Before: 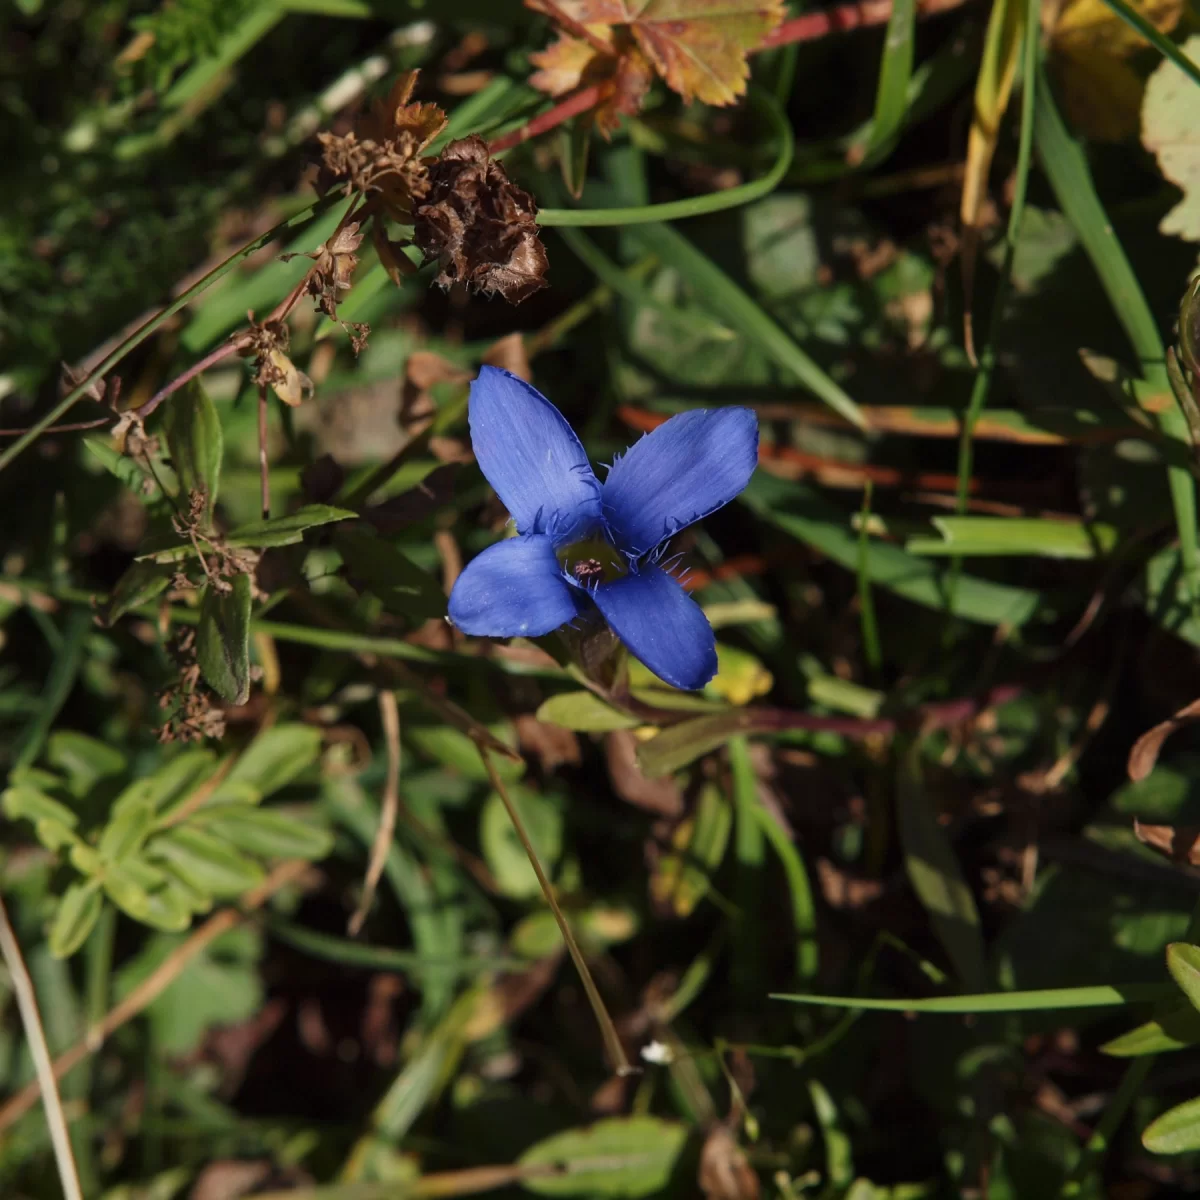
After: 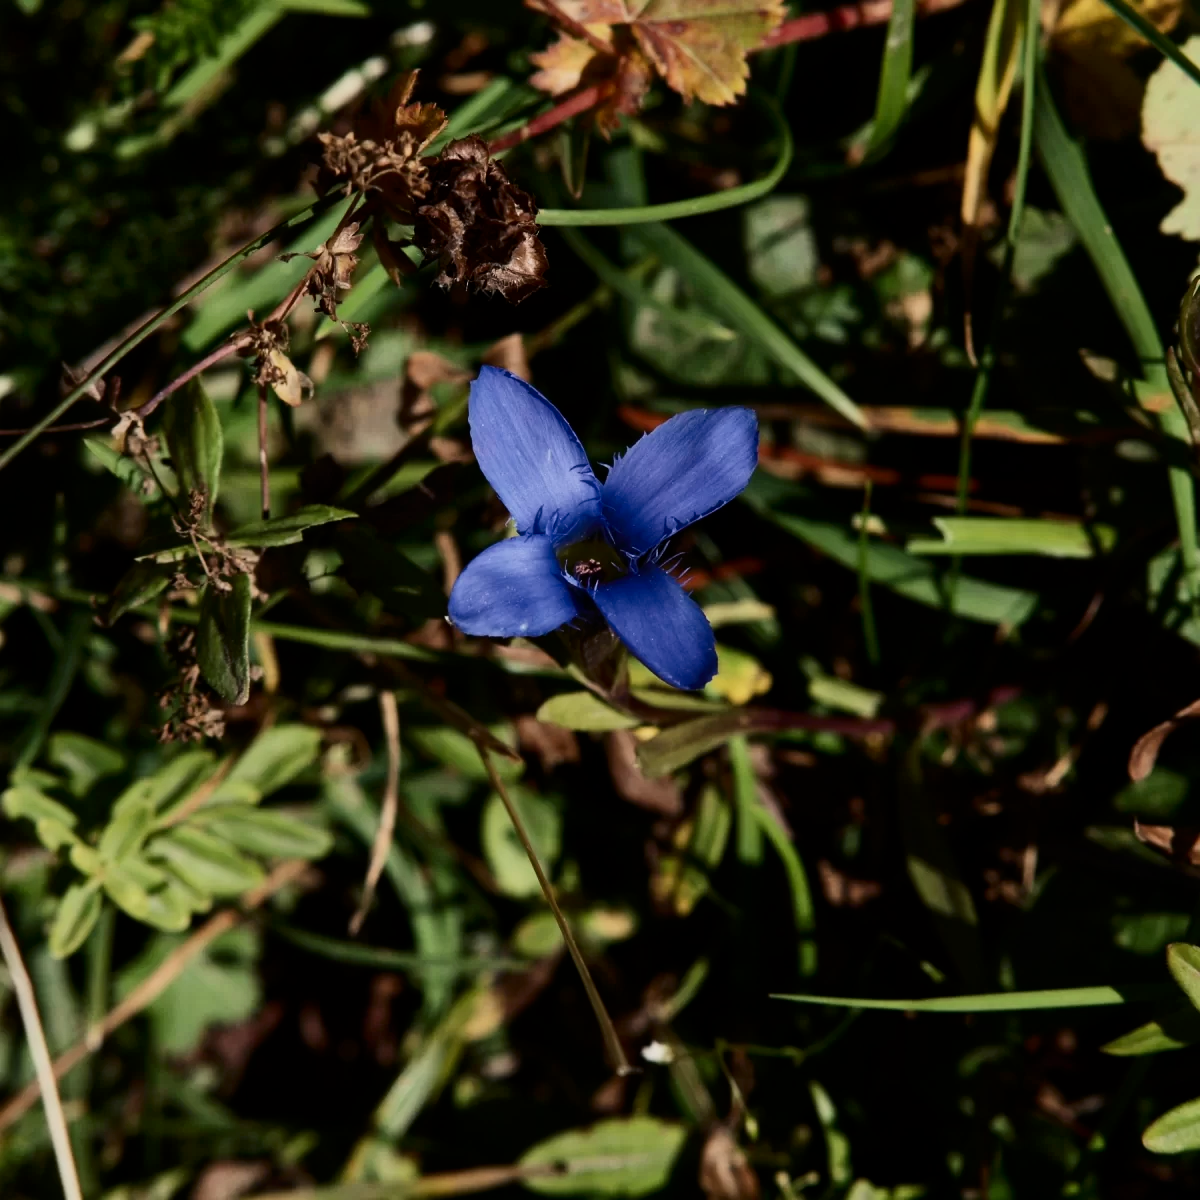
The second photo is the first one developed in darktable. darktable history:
contrast brightness saturation: contrast 0.286
filmic rgb: black relative exposure -7.65 EV, white relative exposure 4.56 EV, threshold 5.97 EV, hardness 3.61, color science v6 (2022), enable highlight reconstruction true
